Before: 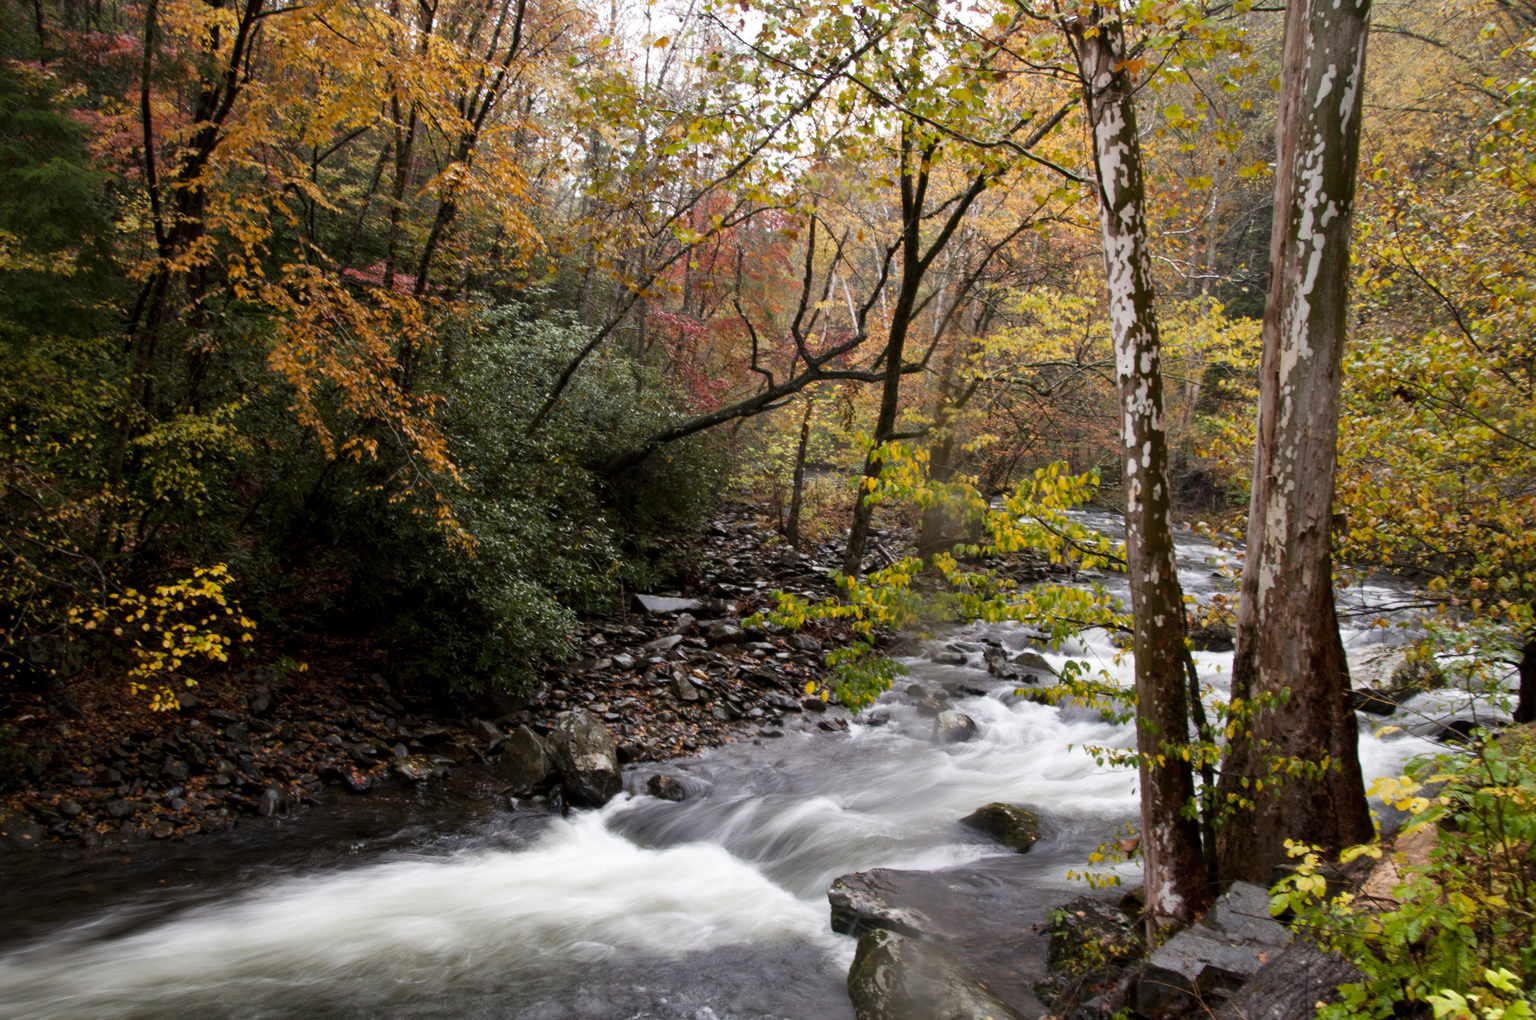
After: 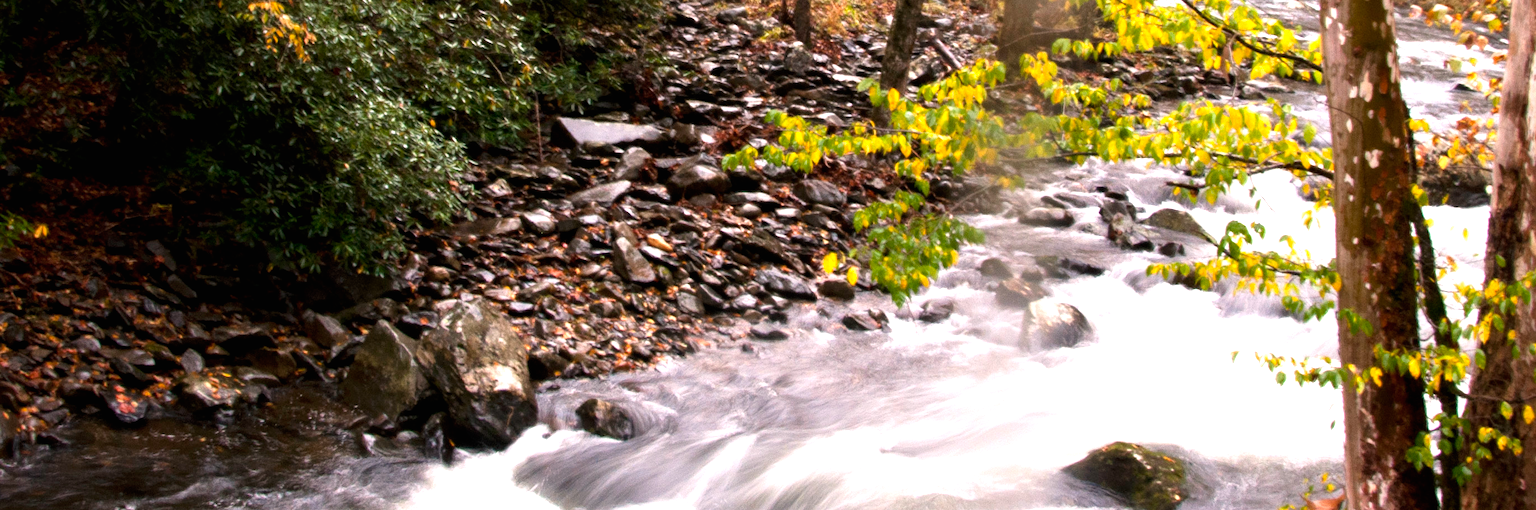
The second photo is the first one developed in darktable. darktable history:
crop: left 18.057%, top 50.879%, right 17.689%, bottom 16.925%
exposure: black level correction 0, exposure 1.283 EV, compensate highlight preservation false
color correction: highlights a* 7.18, highlights b* 3.96
